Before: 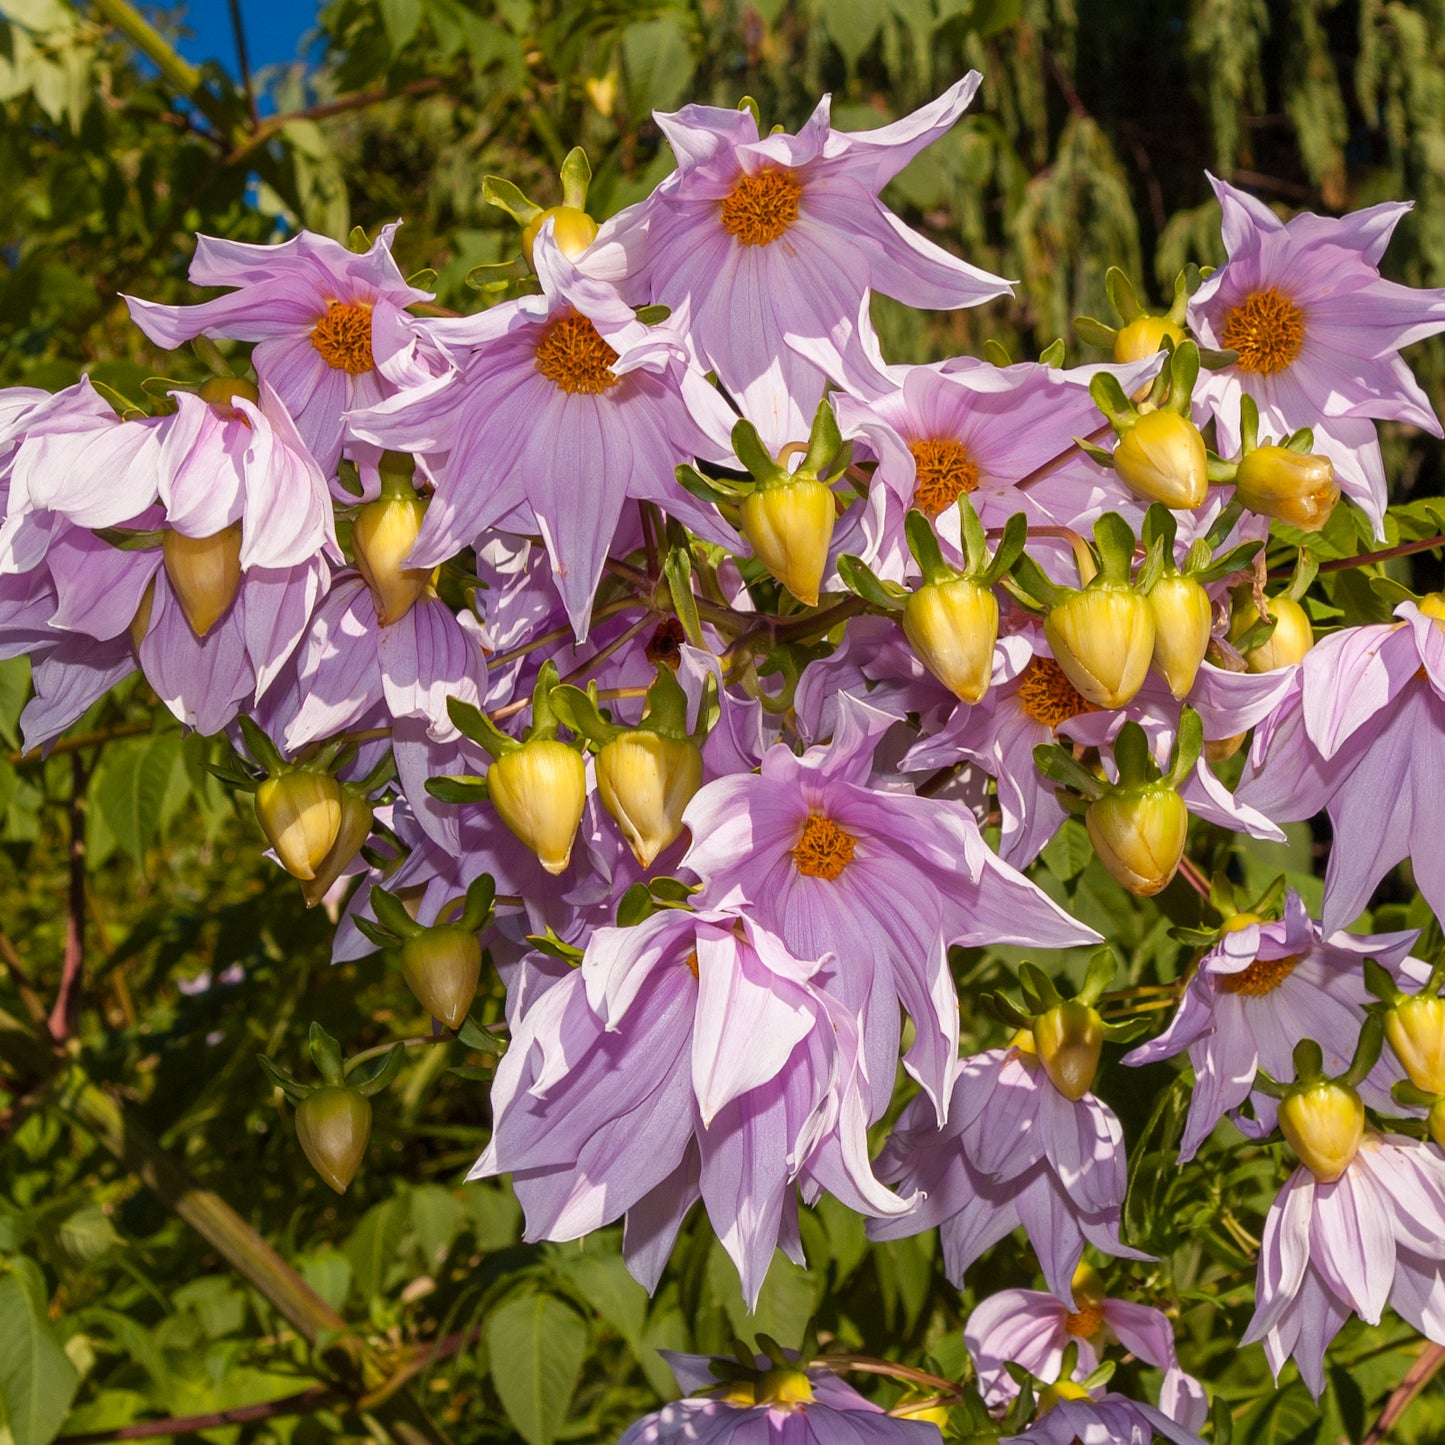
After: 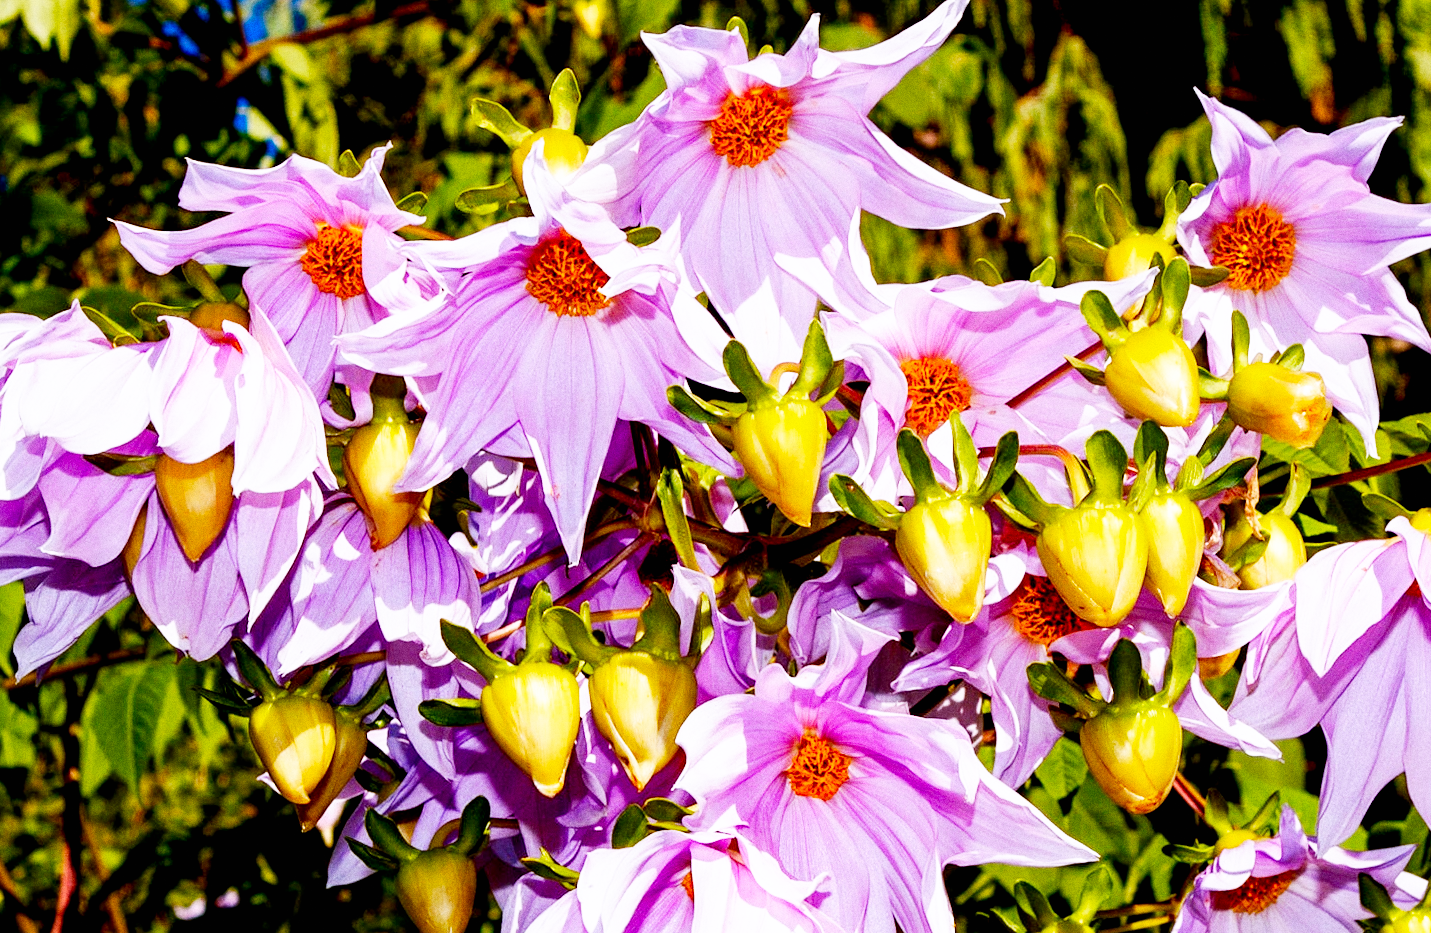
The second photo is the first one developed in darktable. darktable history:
white balance: red 0.967, blue 1.119, emerald 0.756
base curve: curves: ch0 [(0, 0) (0.007, 0.004) (0.027, 0.03) (0.046, 0.07) (0.207, 0.54) (0.442, 0.872) (0.673, 0.972) (1, 1)], preserve colors none
grain: coarseness 0.47 ISO
crop and rotate: top 4.848%, bottom 29.503%
vibrance: on, module defaults
rotate and perspective: rotation -0.45°, automatic cropping original format, crop left 0.008, crop right 0.992, crop top 0.012, crop bottom 0.988
exposure: black level correction 0.029, exposure -0.073 EV, compensate highlight preservation false
